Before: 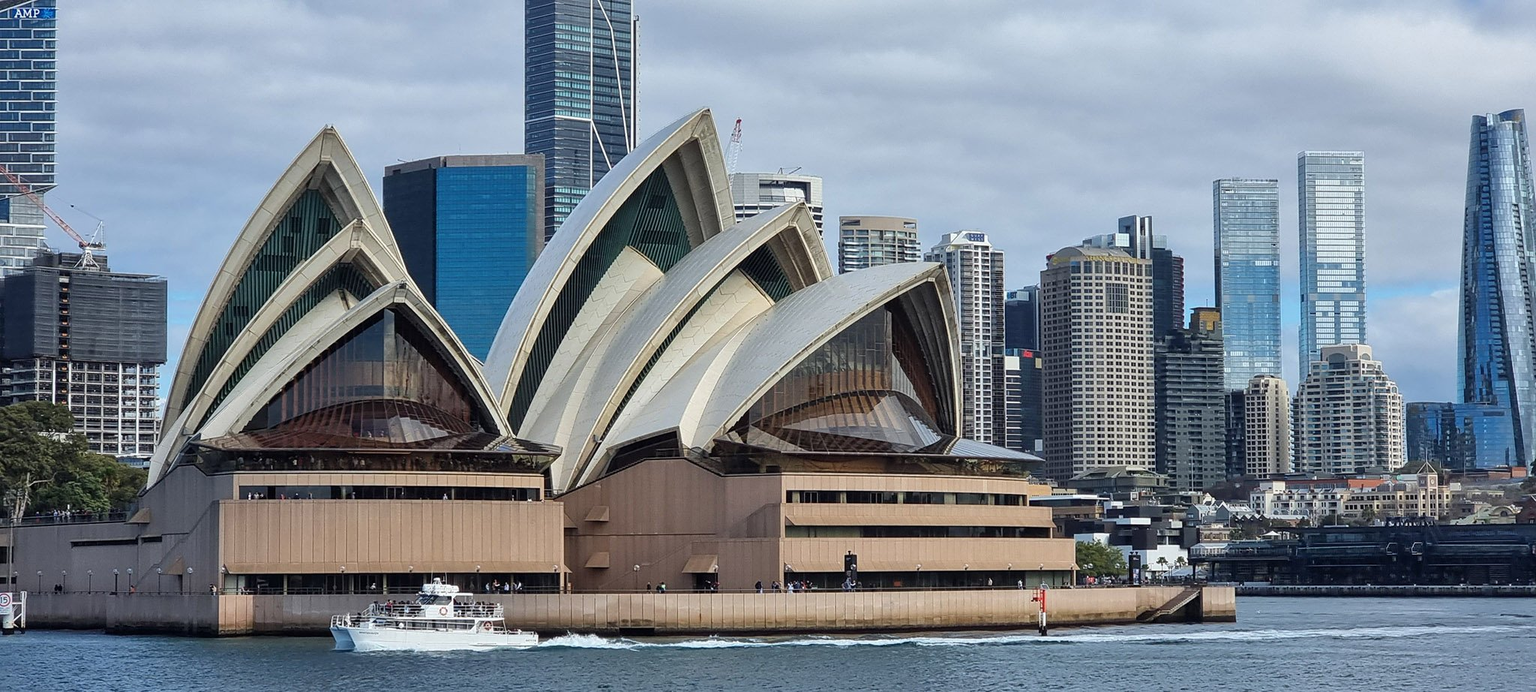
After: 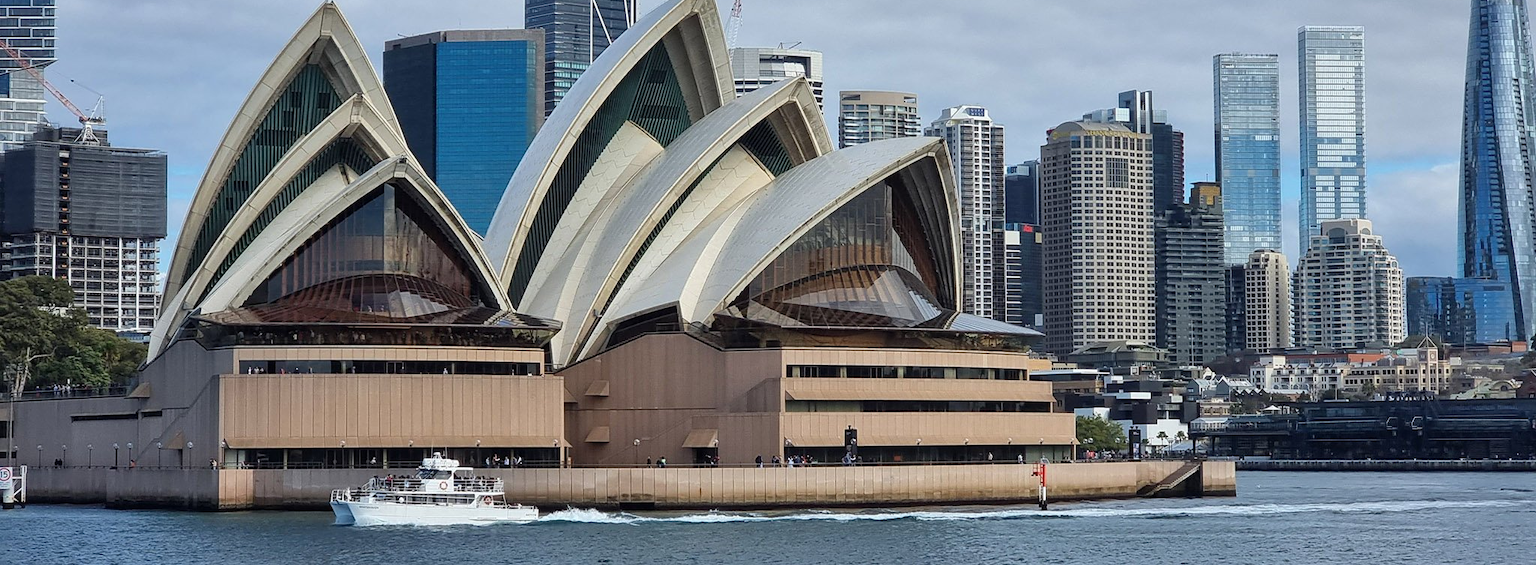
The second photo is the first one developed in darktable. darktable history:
crop and rotate: top 18.188%
